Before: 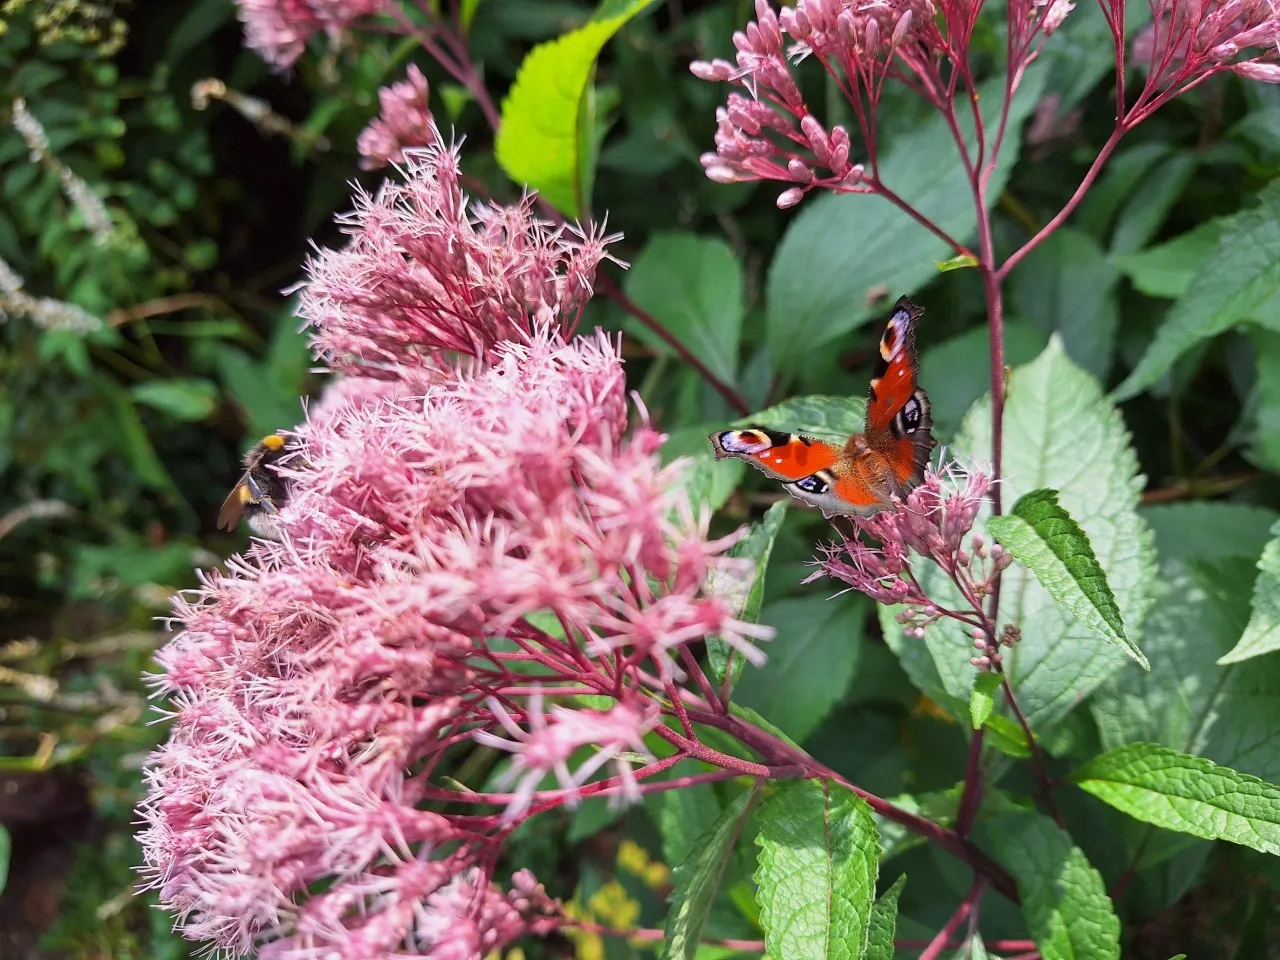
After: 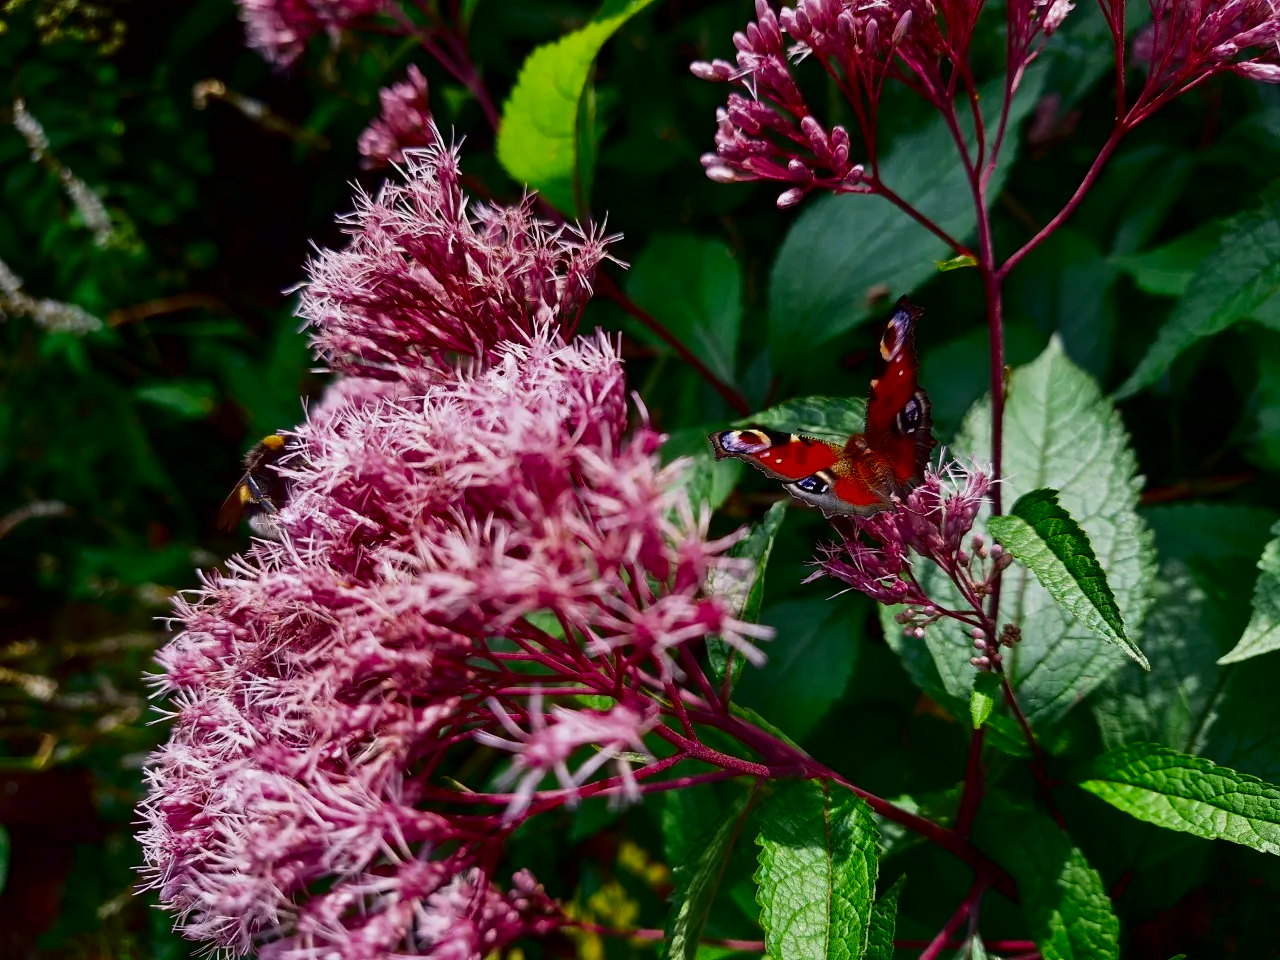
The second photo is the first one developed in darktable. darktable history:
contrast brightness saturation: contrast 0.093, brightness -0.573, saturation 0.166
